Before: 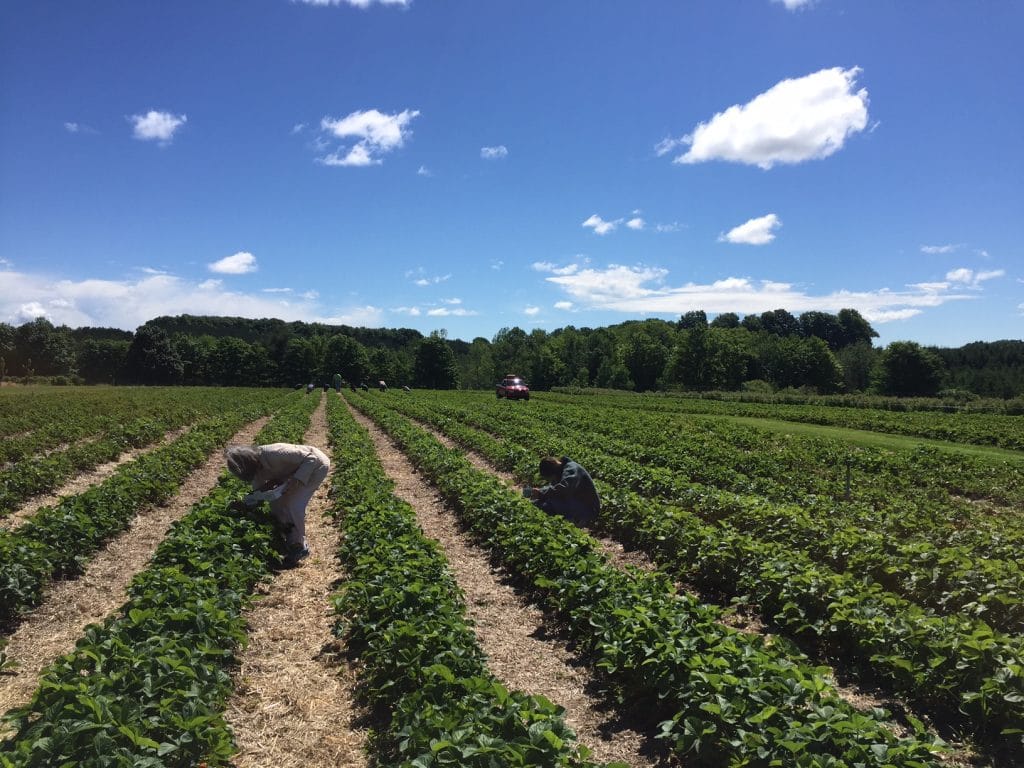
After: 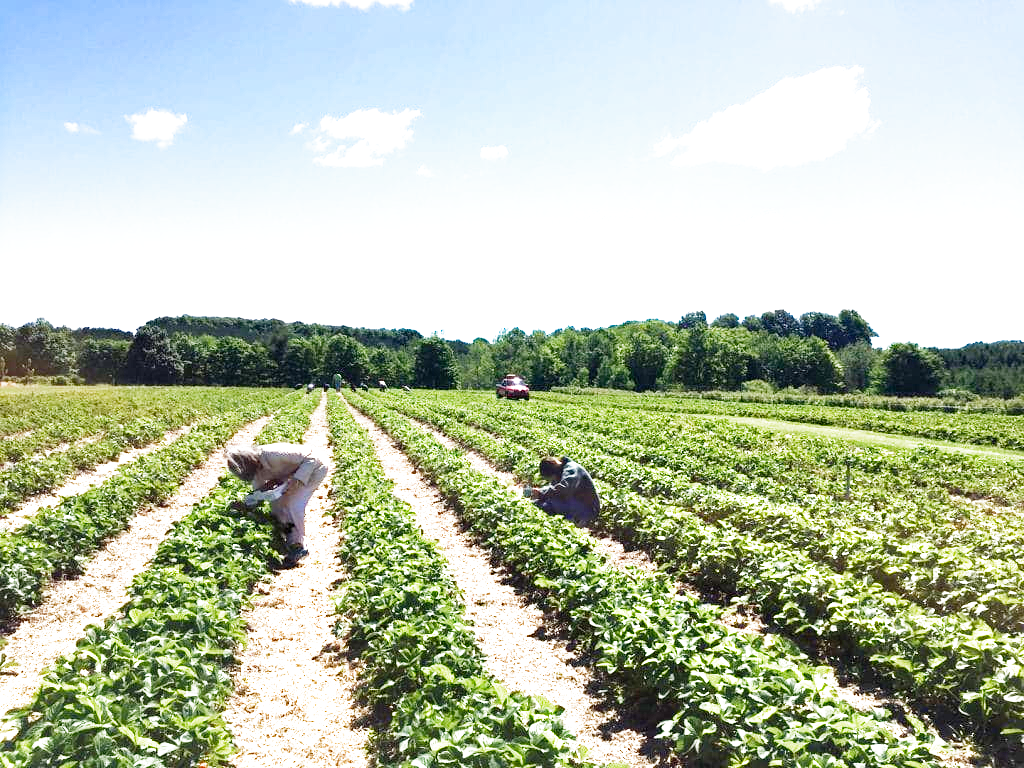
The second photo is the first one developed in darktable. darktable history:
filmic rgb: middle gray luminance 10%, black relative exposure -8.61 EV, white relative exposure 3.3 EV, threshold 6 EV, target black luminance 0%, hardness 5.2, latitude 44.69%, contrast 1.302, highlights saturation mix 5%, shadows ↔ highlights balance 24.64%, add noise in highlights 0, preserve chrominance no, color science v3 (2019), use custom middle-gray values true, iterations of high-quality reconstruction 0, contrast in highlights soft, enable highlight reconstruction true
exposure: black level correction 0, exposure 1.625 EV, compensate exposure bias true, compensate highlight preservation false
haze removal: compatibility mode true, adaptive false
